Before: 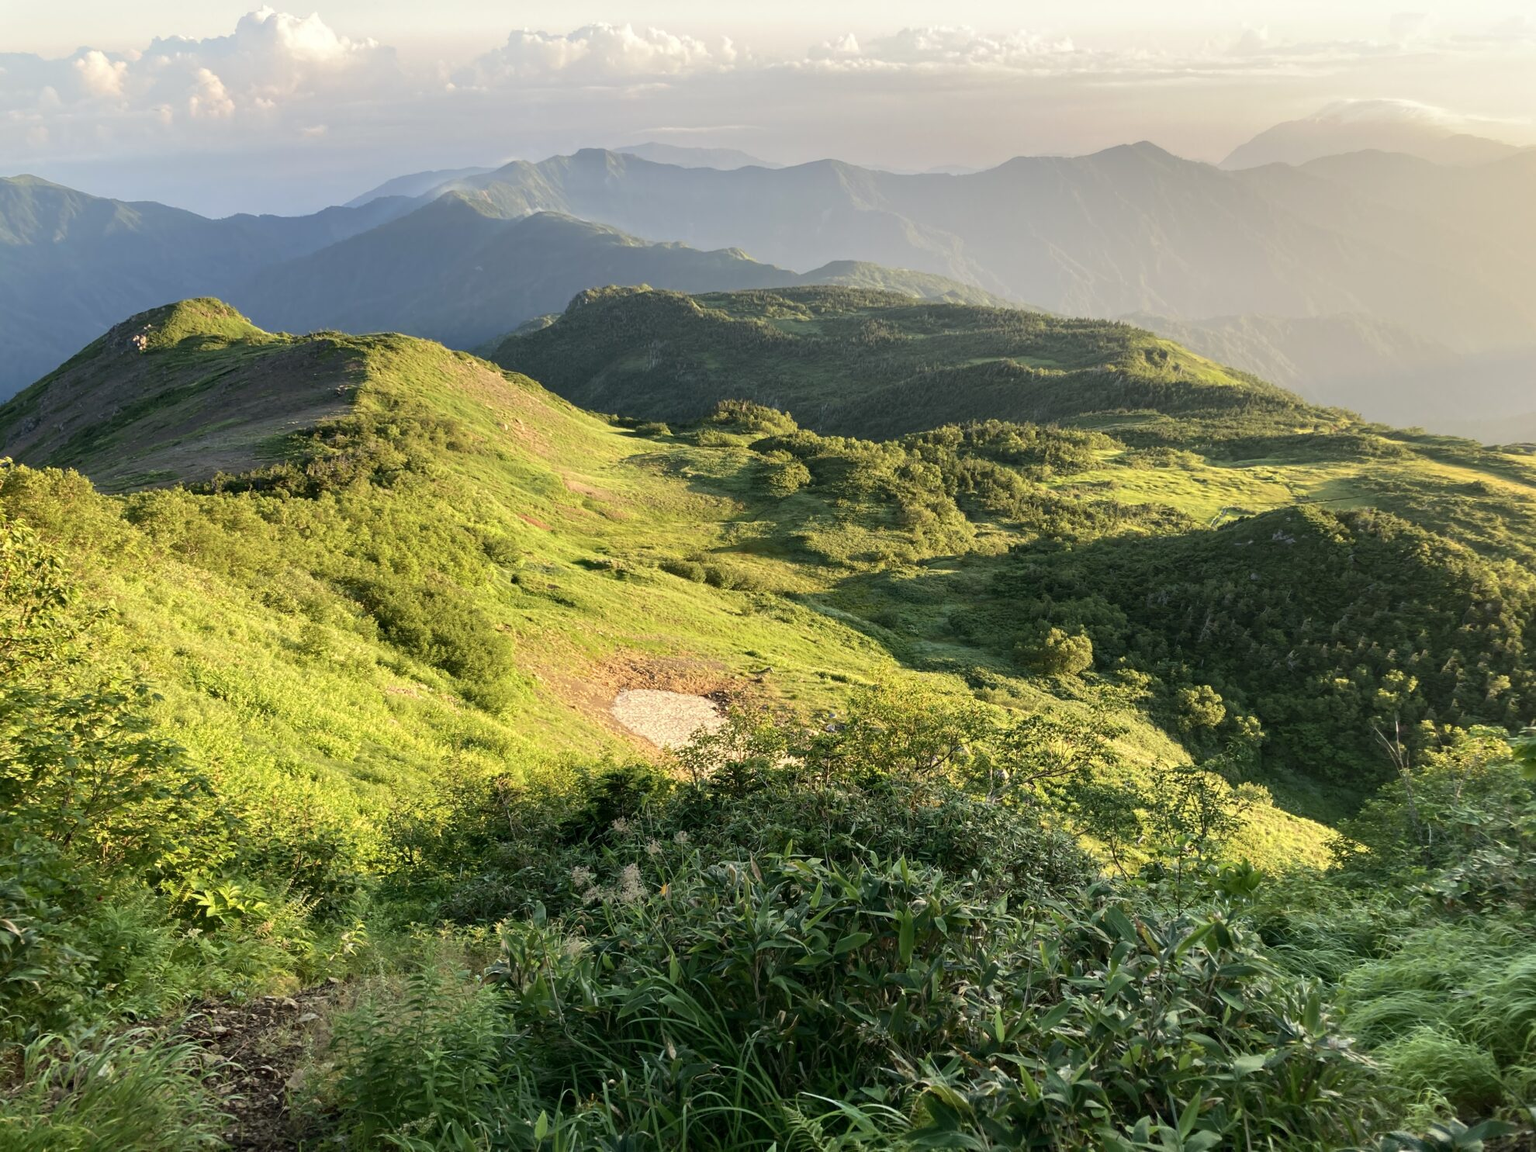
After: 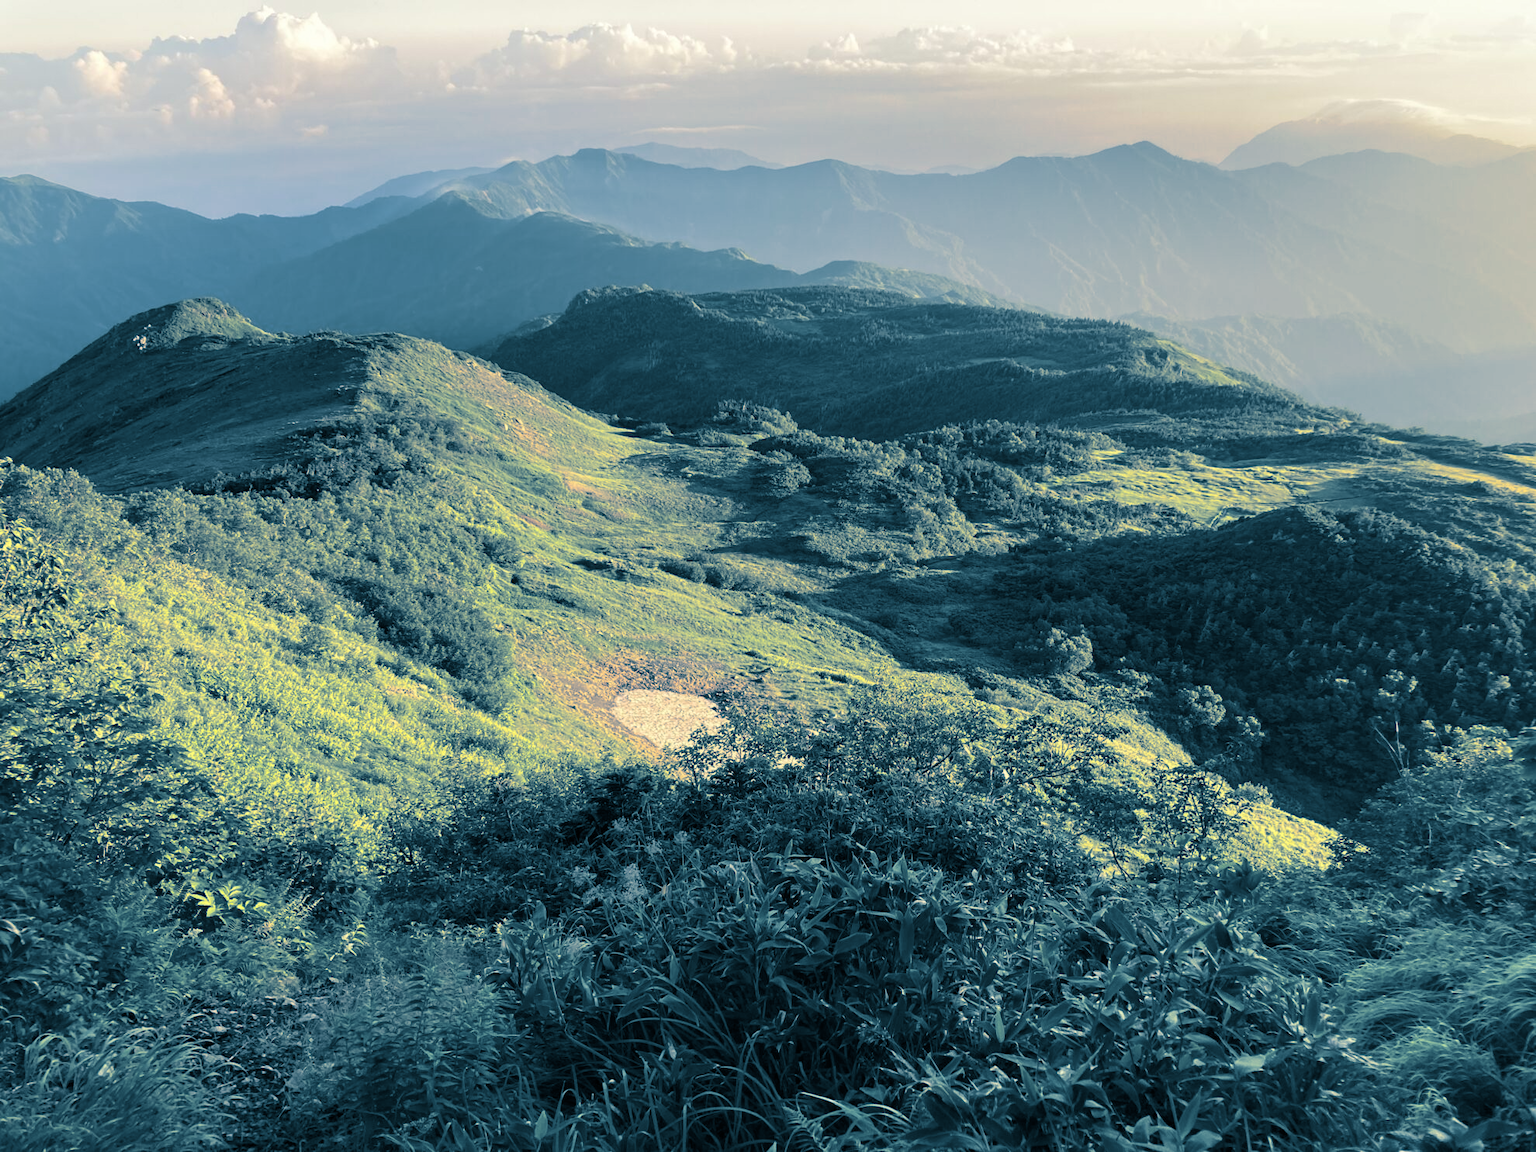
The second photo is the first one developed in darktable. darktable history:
shadows and highlights: shadows 4.1, highlights -17.6, soften with gaussian
split-toning: shadows › hue 212.4°, balance -70
